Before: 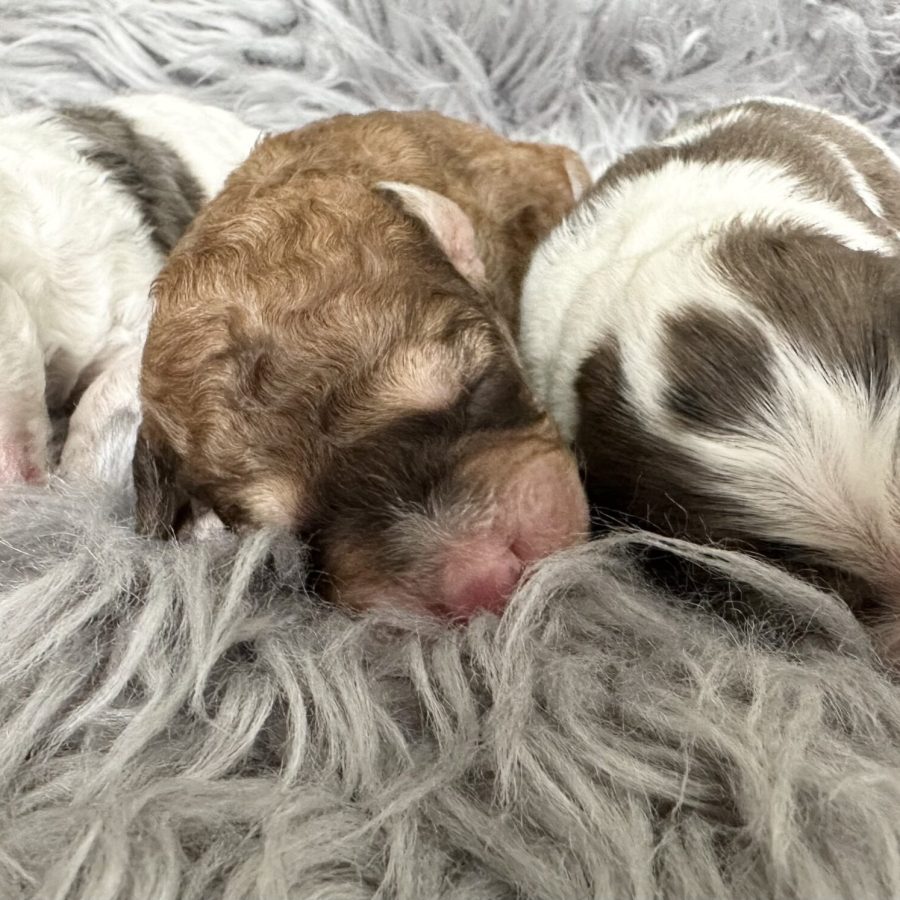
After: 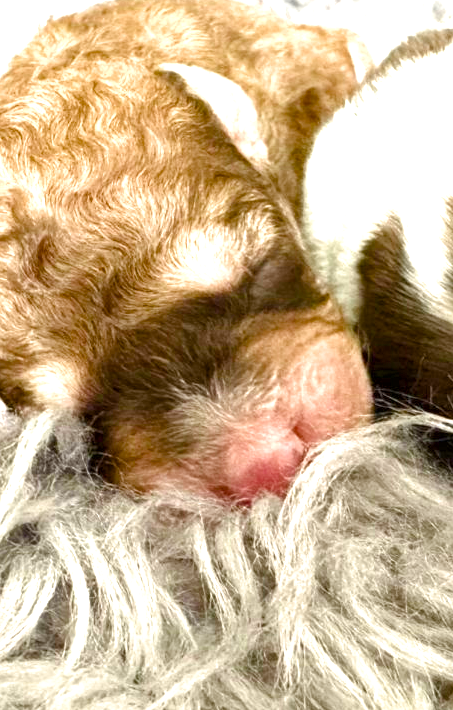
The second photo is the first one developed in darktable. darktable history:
exposure: black level correction 0, exposure 1.277 EV, compensate highlight preservation false
crop and rotate: angle 0.014°, left 24.215%, top 13.103%, right 25.424%, bottom 7.903%
color balance rgb: highlights gain › luminance 6.509%, highlights gain › chroma 1.221%, highlights gain › hue 90.9°, linear chroma grading › global chroma 0.324%, perceptual saturation grading › global saturation 20%, perceptual saturation grading › highlights -49.819%, perceptual saturation grading › shadows 24.905%
velvia: strength 50.98%, mid-tones bias 0.518
contrast brightness saturation: saturation -0.053
local contrast: mode bilateral grid, contrast 20, coarseness 51, detail 119%, midtone range 0.2
